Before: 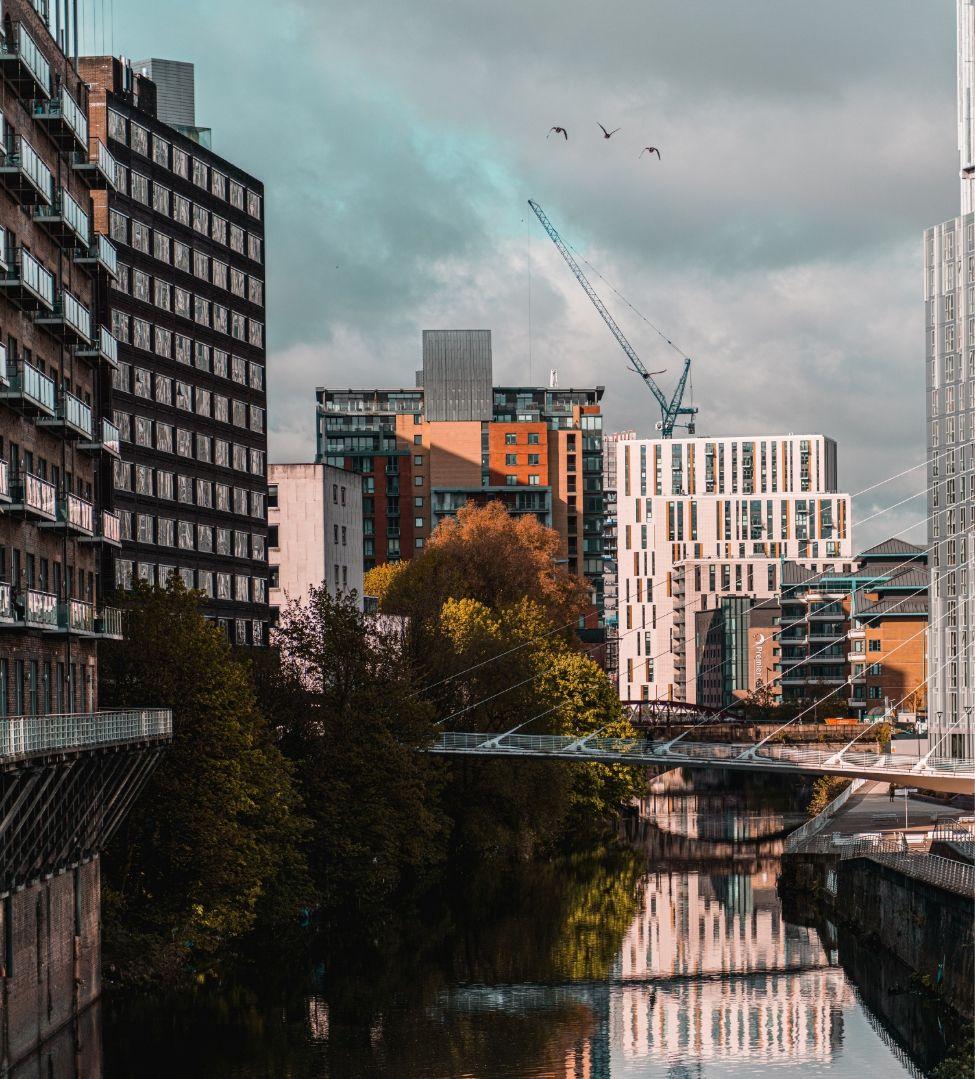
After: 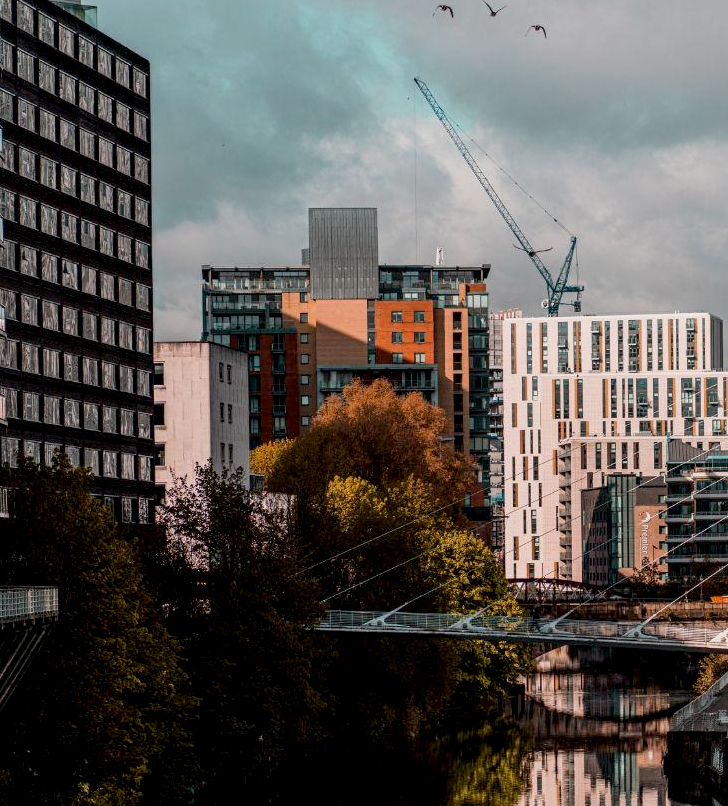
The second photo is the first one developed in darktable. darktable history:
crop and rotate: left 11.831%, top 11.346%, right 13.429%, bottom 13.899%
exposure: black level correction 0.009, exposure -0.159 EV, compensate highlight preservation false
